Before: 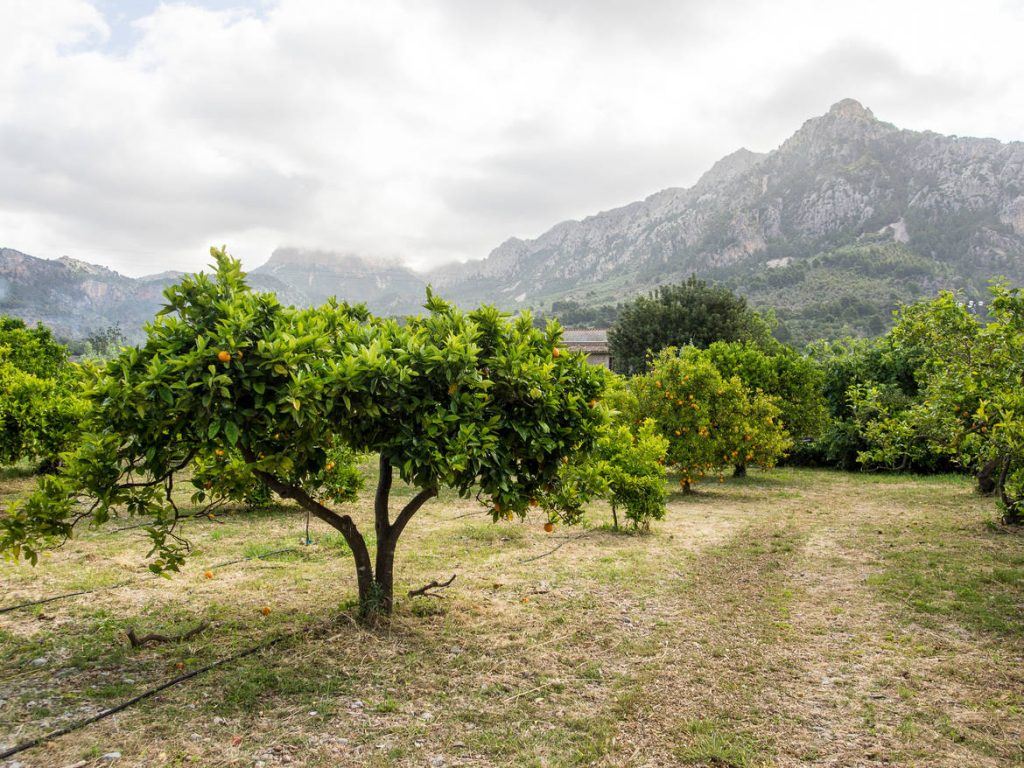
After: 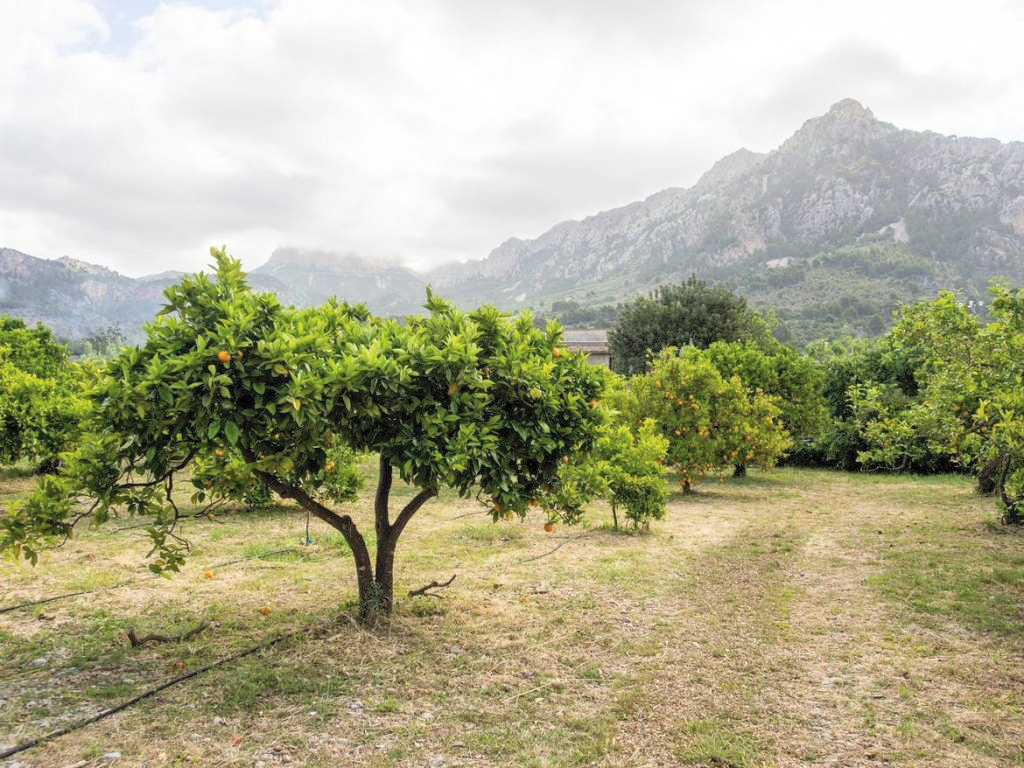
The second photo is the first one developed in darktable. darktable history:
contrast brightness saturation: brightness 0.152
